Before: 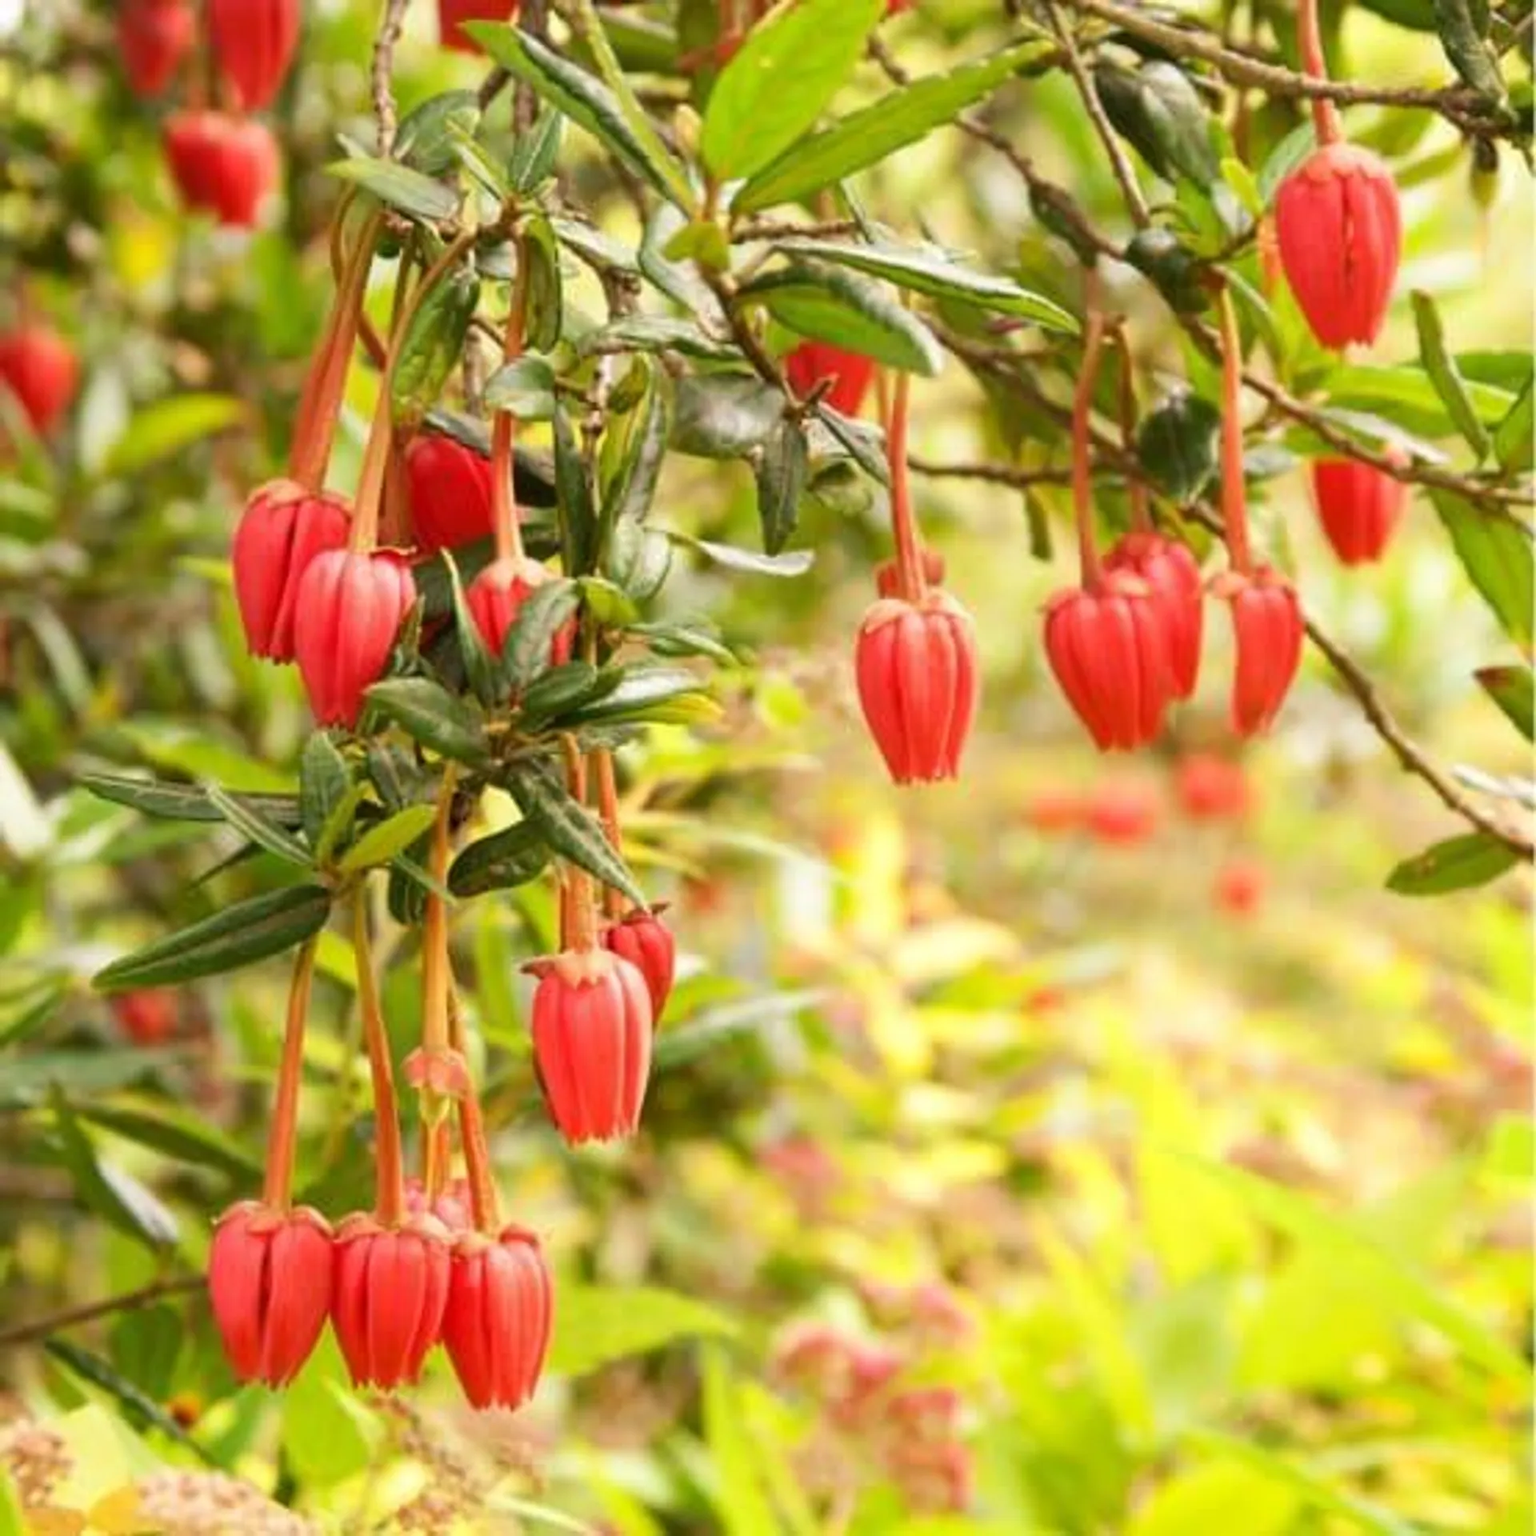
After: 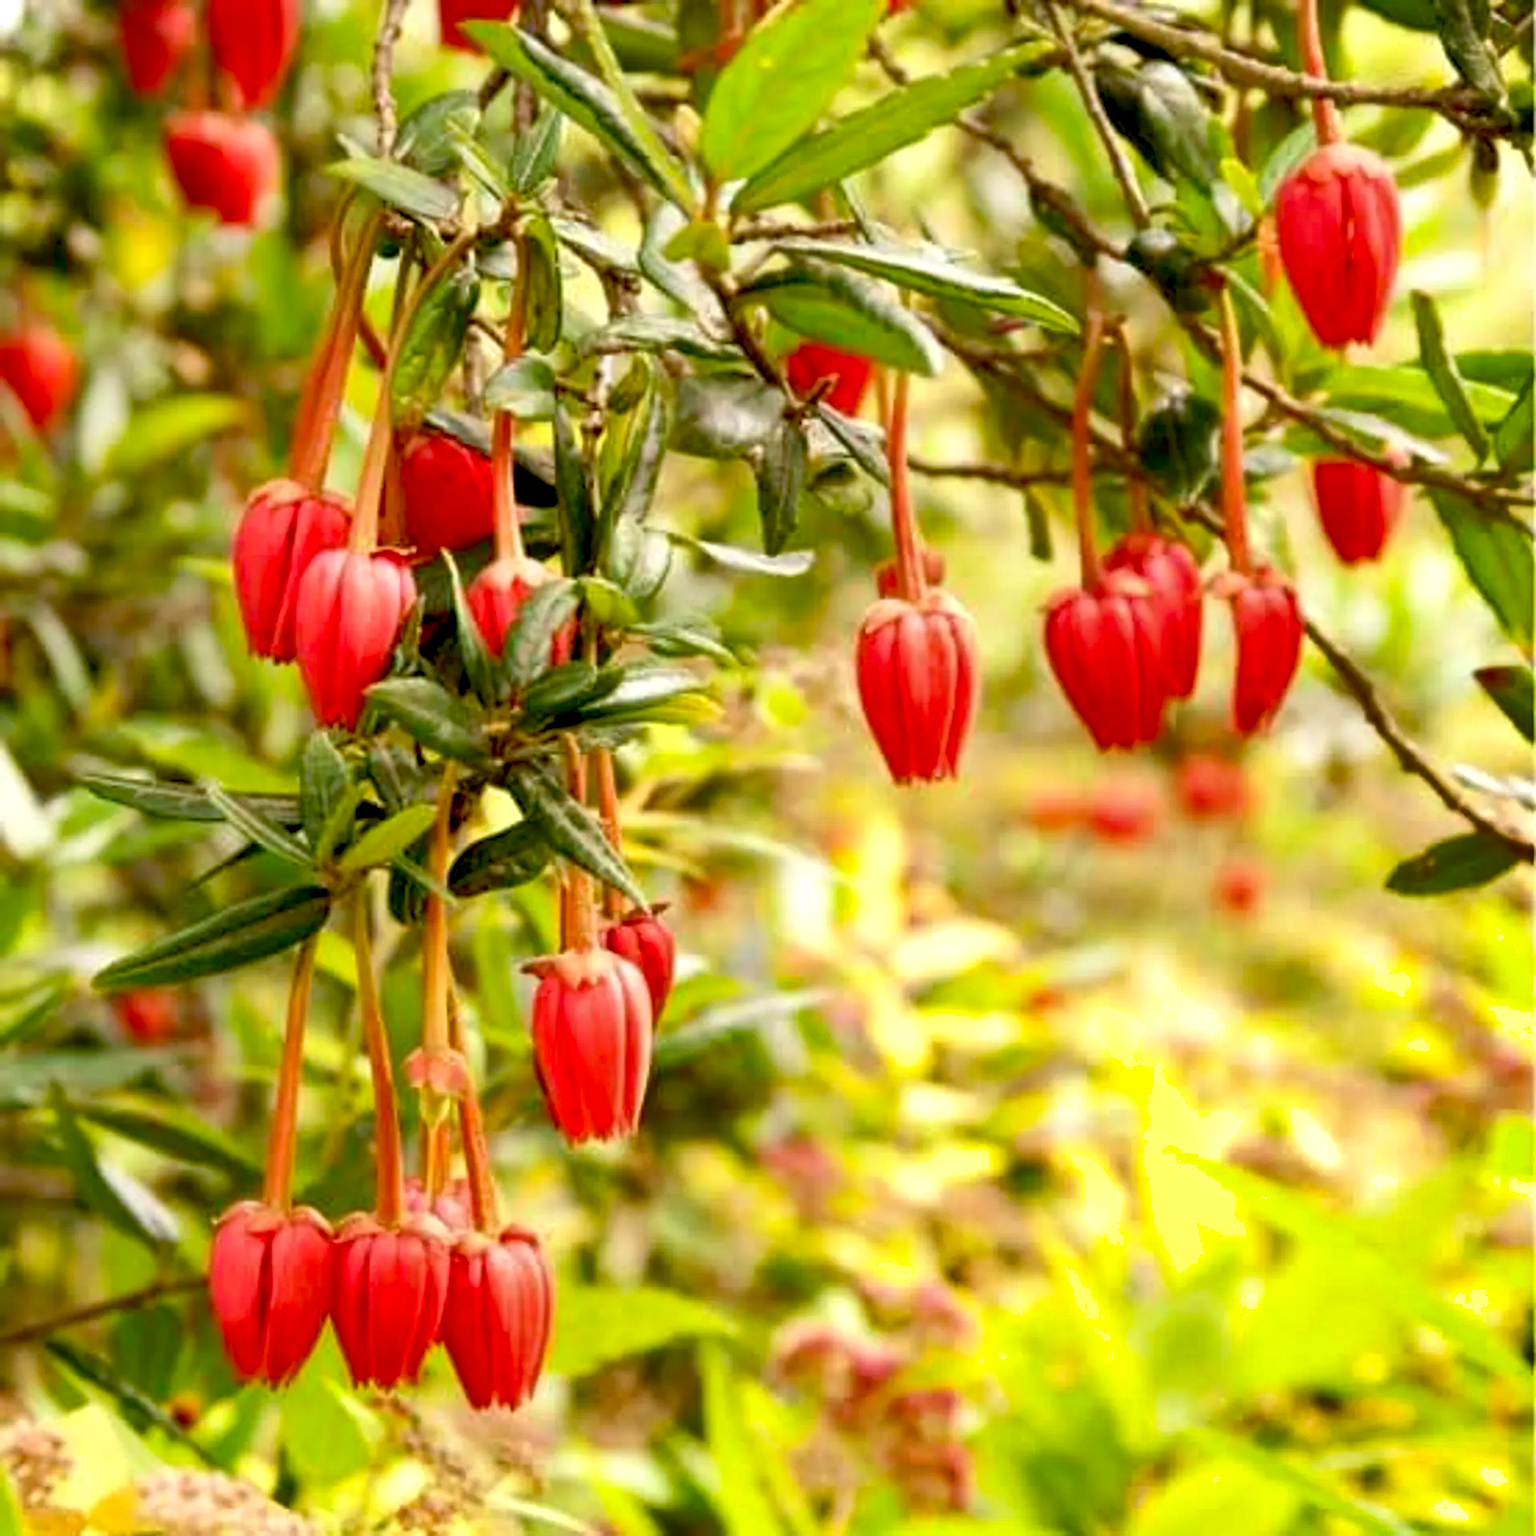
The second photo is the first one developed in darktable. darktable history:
exposure: black level correction 0.025, exposure 0.182 EV, compensate highlight preservation false
shadows and highlights: radius 337.17, shadows 29.01, soften with gaussian
